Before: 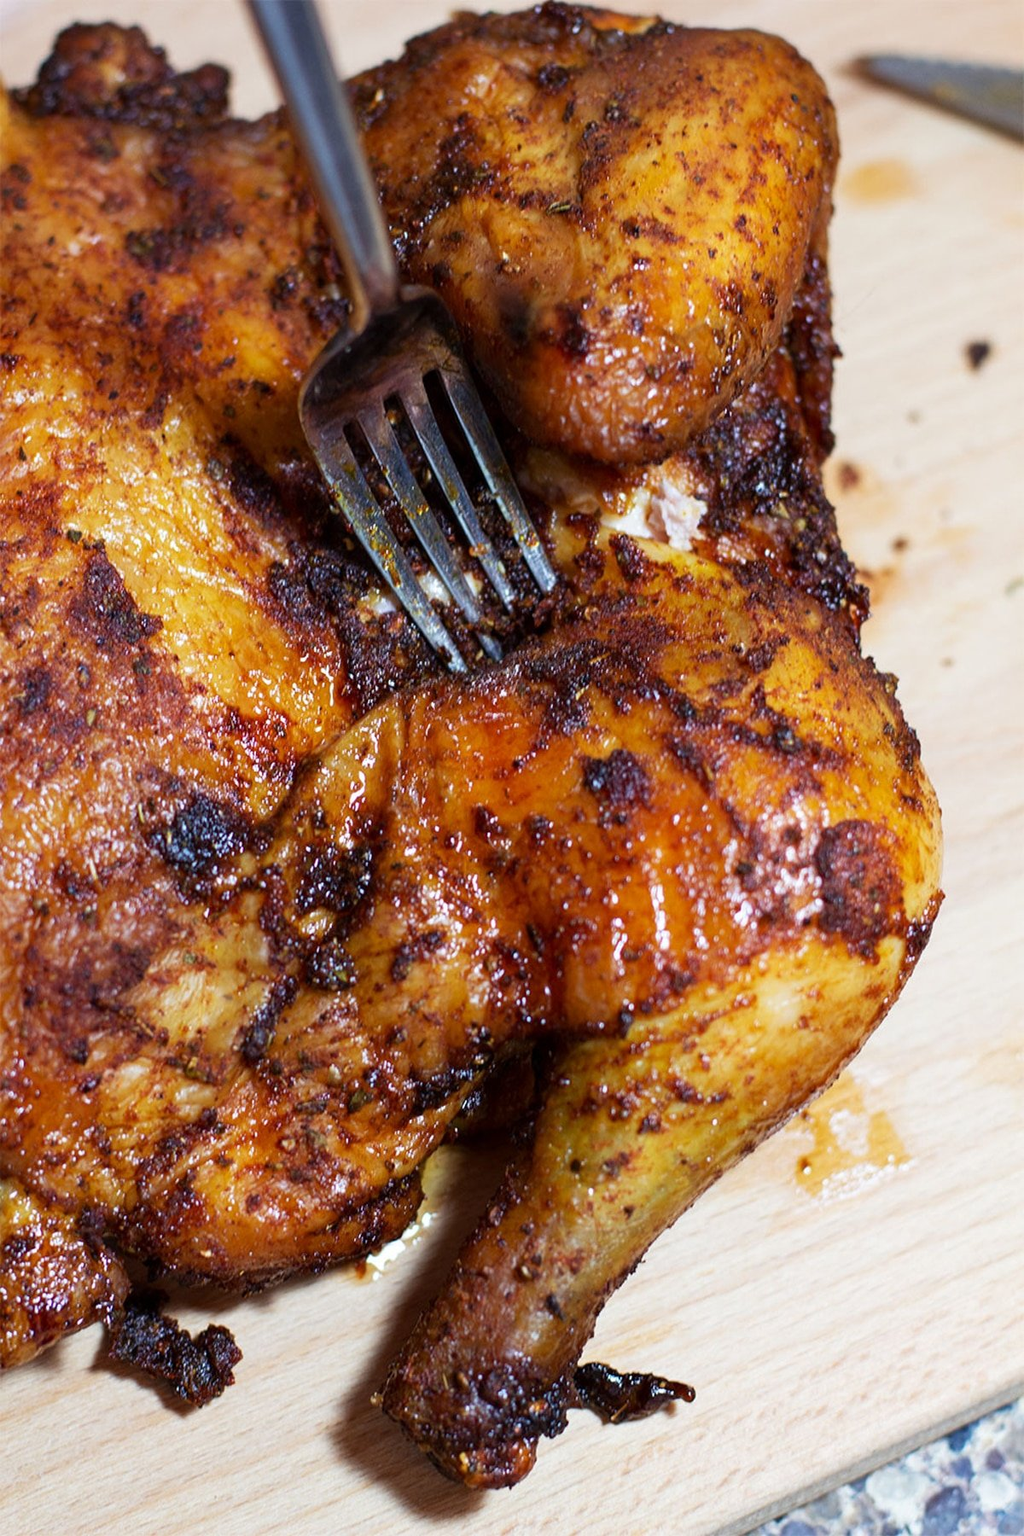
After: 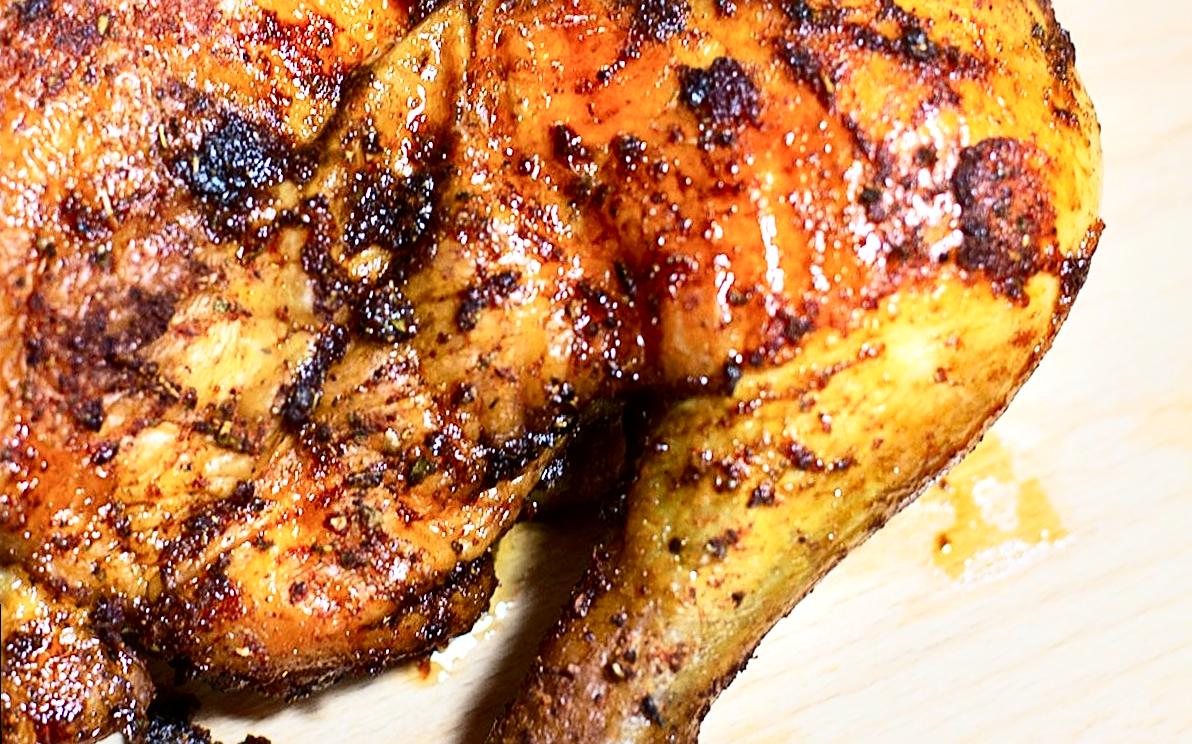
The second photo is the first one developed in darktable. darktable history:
crop: top 45.551%, bottom 12.262%
tone curve: curves: ch0 [(0, 0.029) (0.071, 0.087) (0.223, 0.265) (0.447, 0.605) (0.654, 0.823) (0.861, 0.943) (1, 0.981)]; ch1 [(0, 0) (0.353, 0.344) (0.447, 0.449) (0.502, 0.501) (0.547, 0.54) (0.57, 0.582) (0.608, 0.608) (0.618, 0.631) (0.657, 0.699) (1, 1)]; ch2 [(0, 0) (0.34, 0.314) (0.456, 0.456) (0.5, 0.503) (0.528, 0.54) (0.557, 0.577) (0.589, 0.626) (1, 1)], color space Lab, independent channels, preserve colors none
rotate and perspective: rotation -0.45°, automatic cropping original format, crop left 0.008, crop right 0.992, crop top 0.012, crop bottom 0.988
sharpen: on, module defaults
local contrast: mode bilateral grid, contrast 20, coarseness 50, detail 171%, midtone range 0.2
